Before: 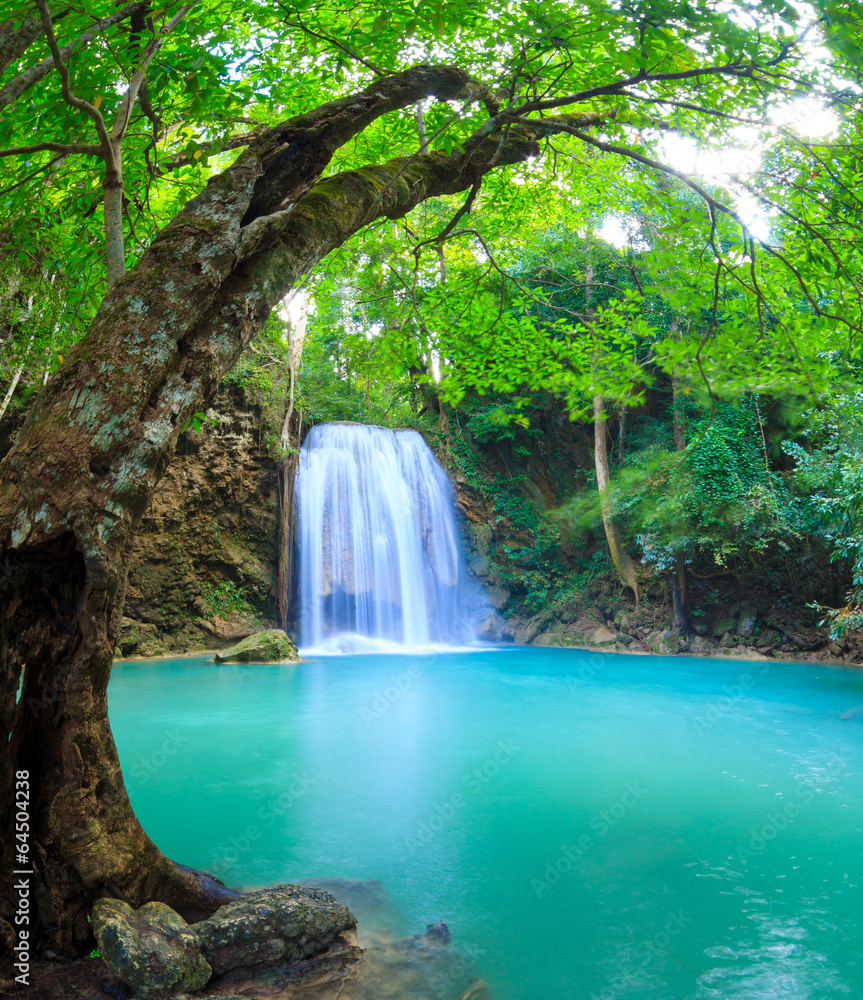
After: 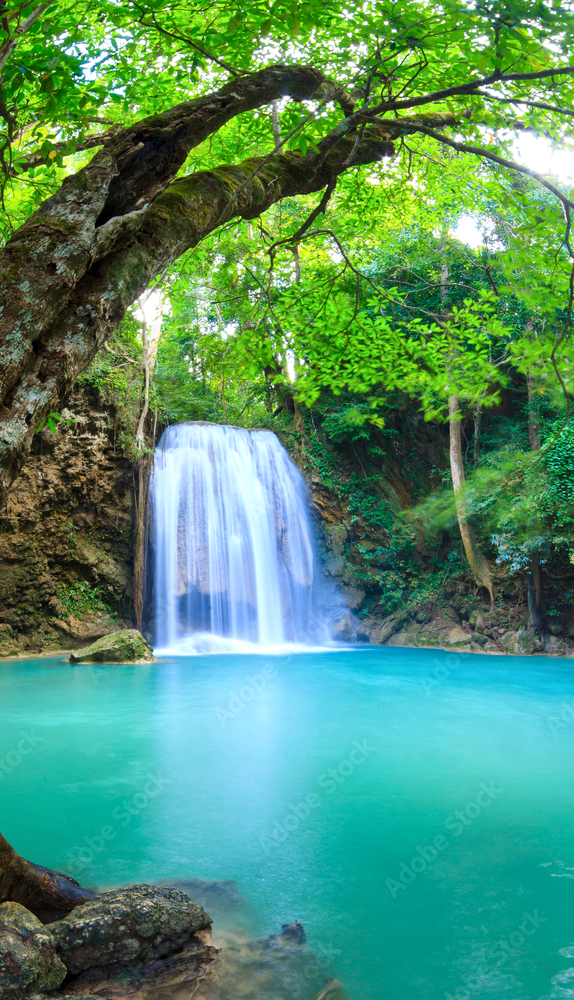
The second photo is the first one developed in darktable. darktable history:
contrast brightness saturation: contrast 0.07
local contrast: mode bilateral grid, contrast 20, coarseness 50, detail 132%, midtone range 0.2
crop: left 16.899%, right 16.556%
